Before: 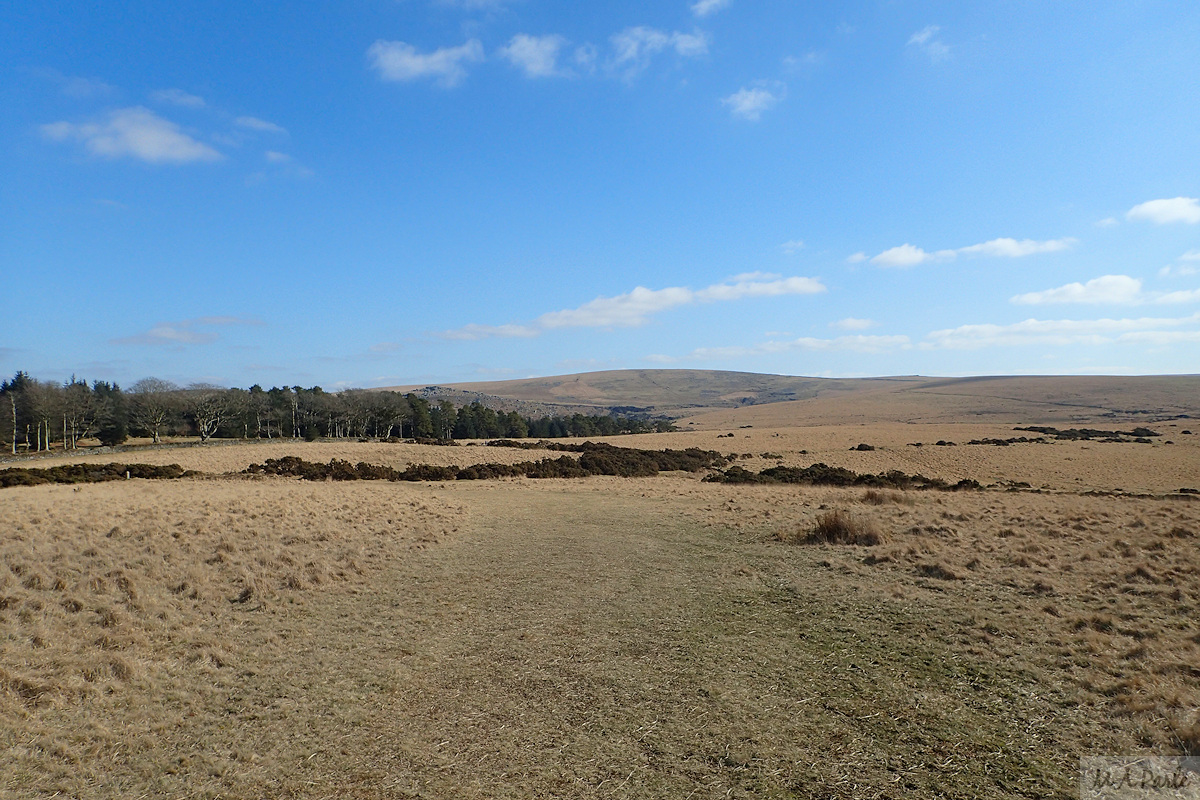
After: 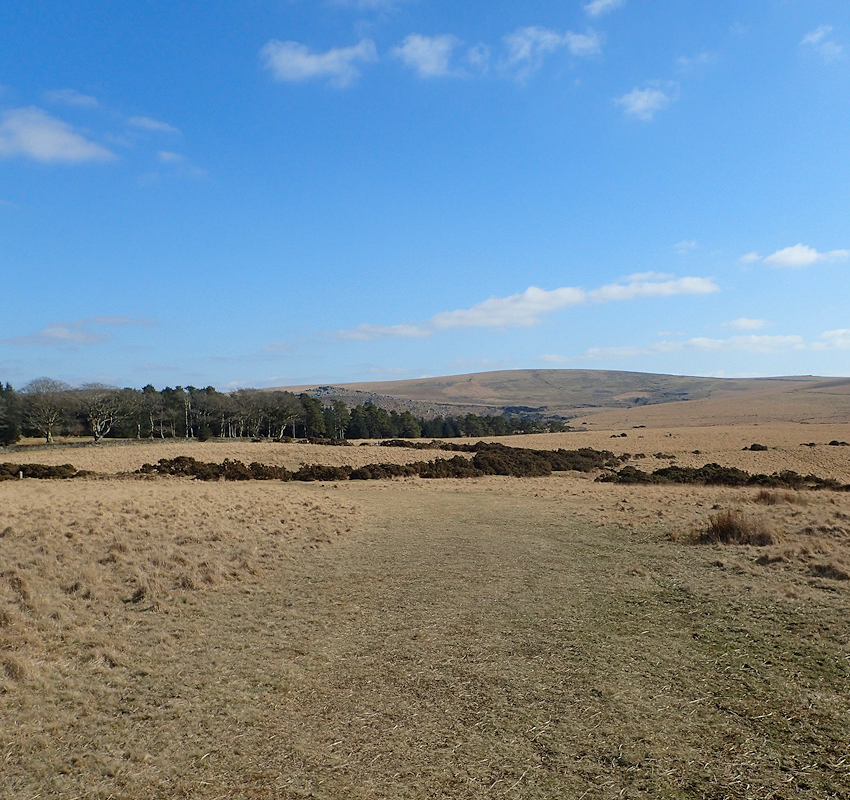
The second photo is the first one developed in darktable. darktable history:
crop and rotate: left 8.934%, right 20.212%
